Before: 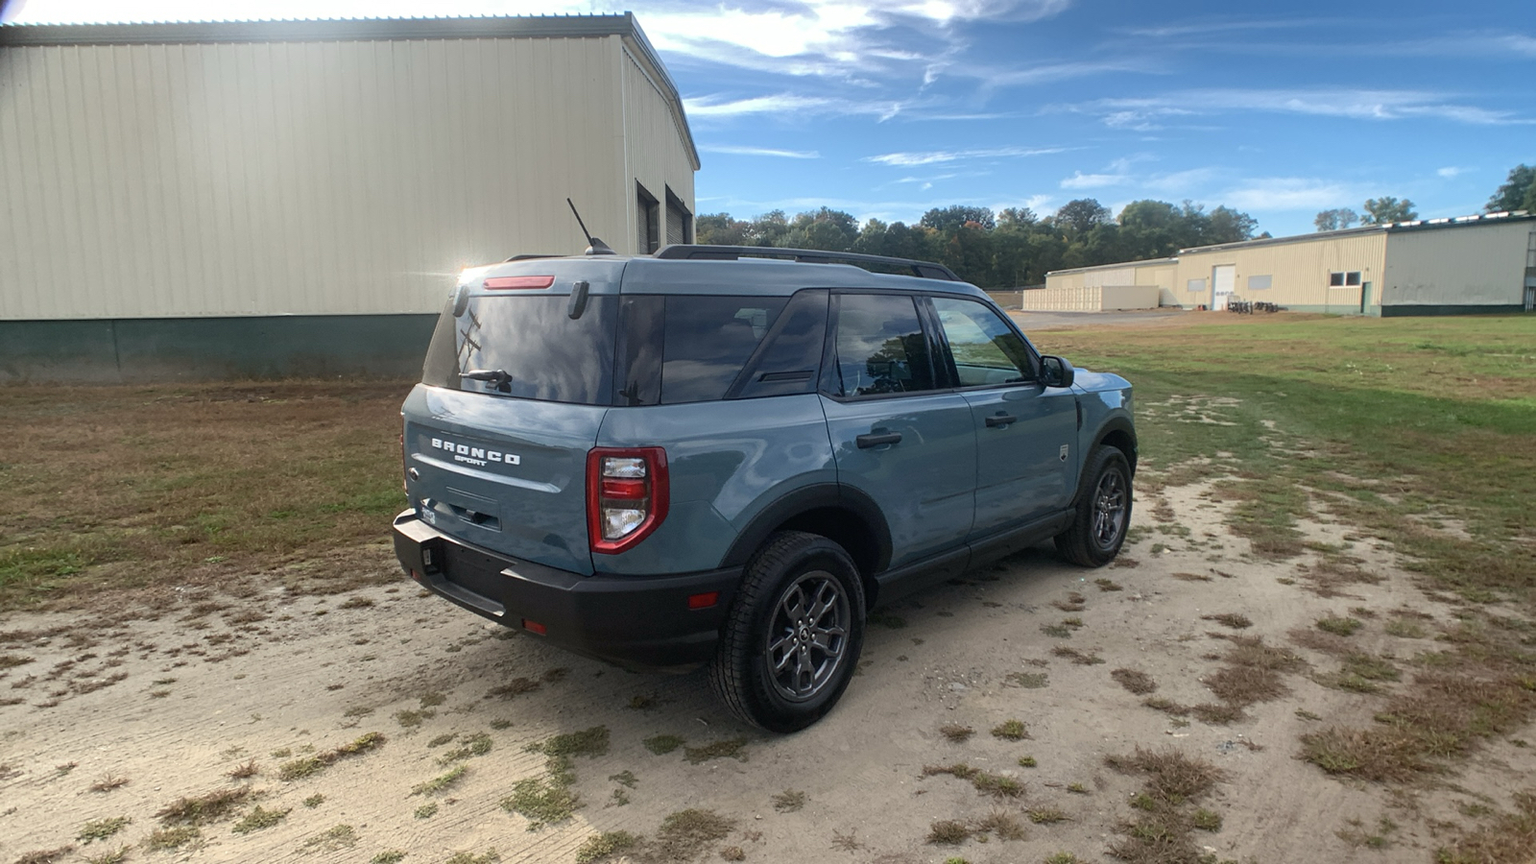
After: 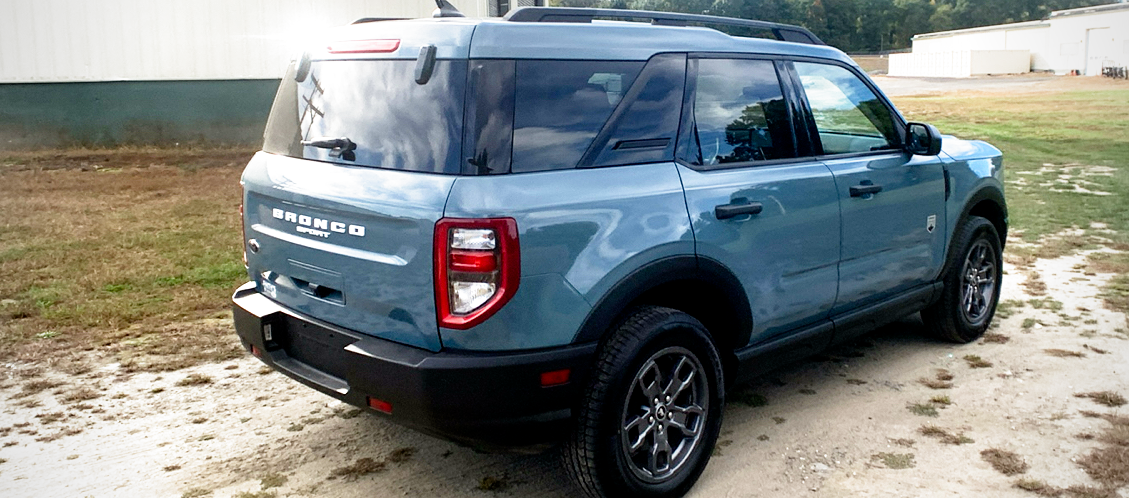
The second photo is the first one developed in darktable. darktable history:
filmic rgb: middle gray luminance 8.8%, black relative exposure -6.3 EV, white relative exposure 2.7 EV, threshold 6 EV, target black luminance 0%, hardness 4.74, latitude 73.47%, contrast 1.332, shadows ↔ highlights balance 10.13%, add noise in highlights 0, preserve chrominance no, color science v3 (2019), use custom middle-gray values true, iterations of high-quality reconstruction 0, contrast in highlights soft, enable highlight reconstruction true
crop: left 11.123%, top 27.61%, right 18.3%, bottom 17.034%
vignetting: fall-off radius 60.92%
